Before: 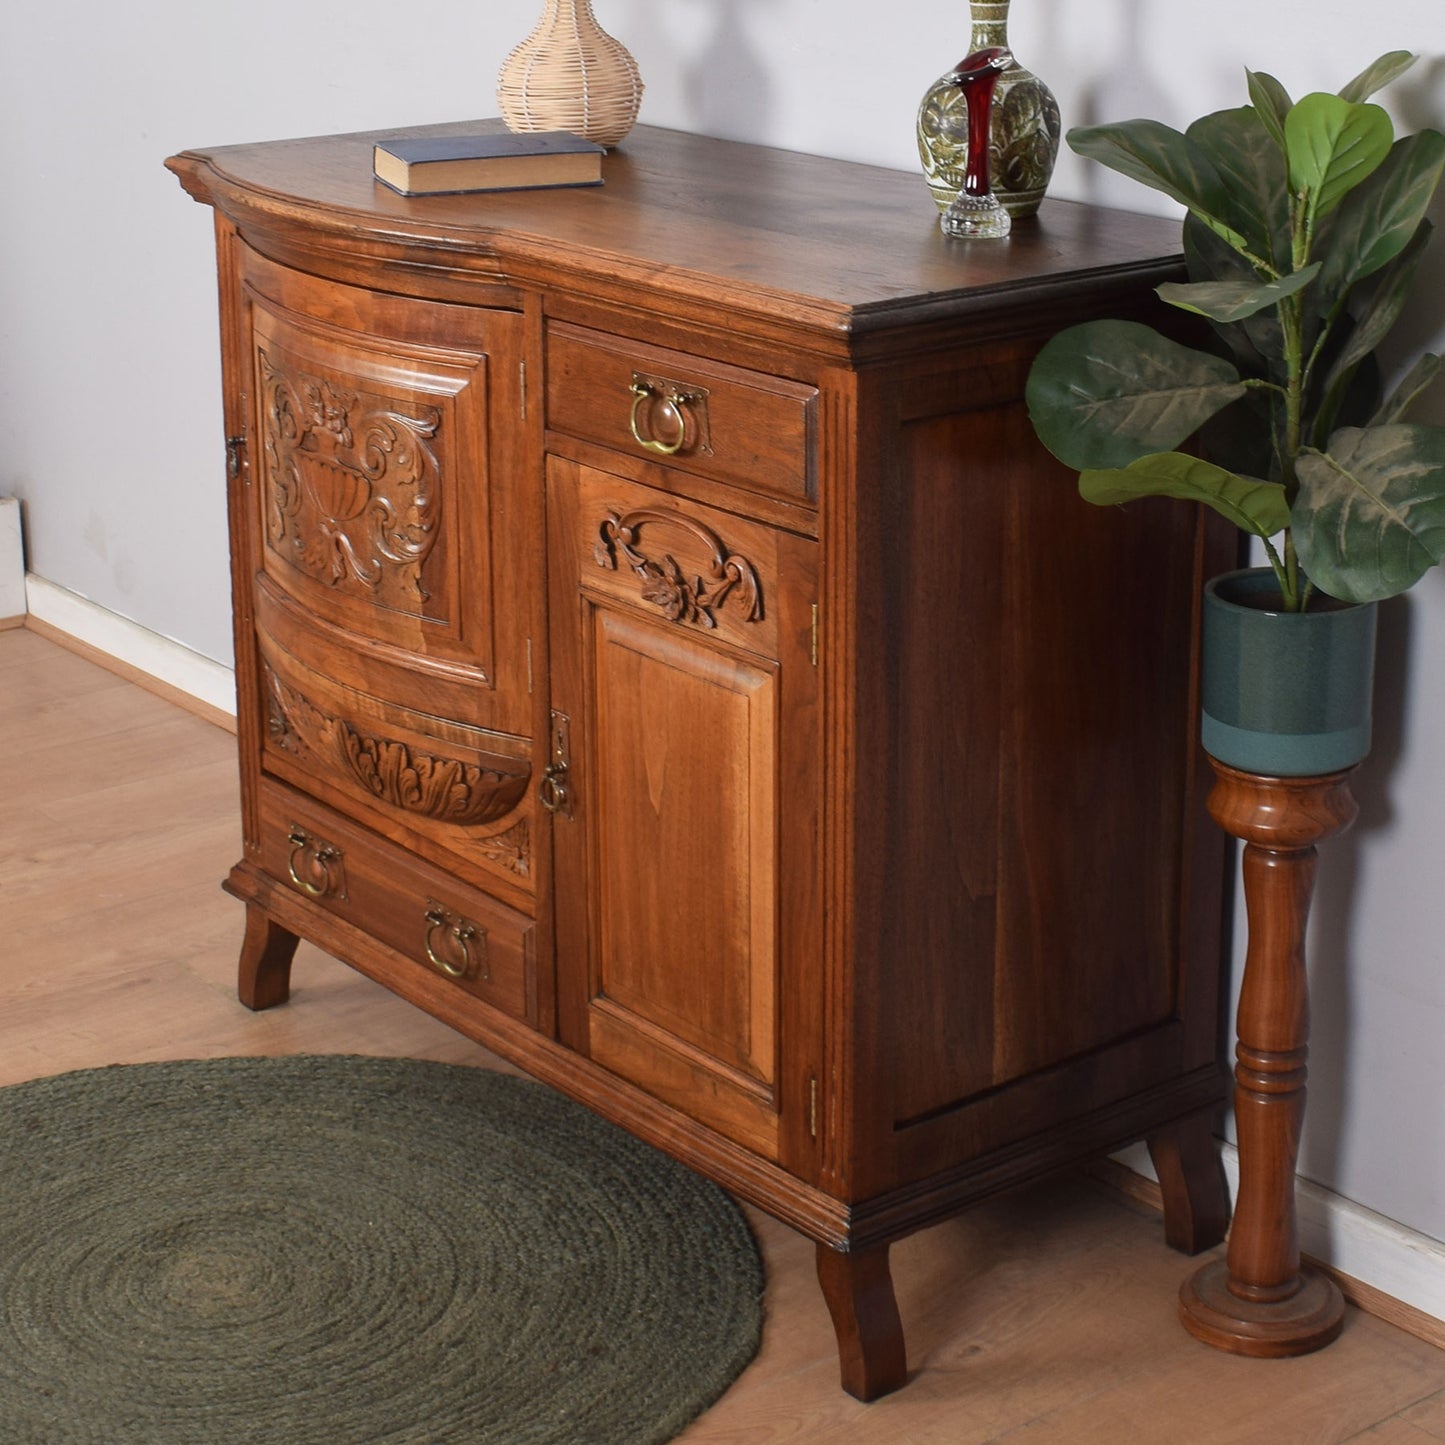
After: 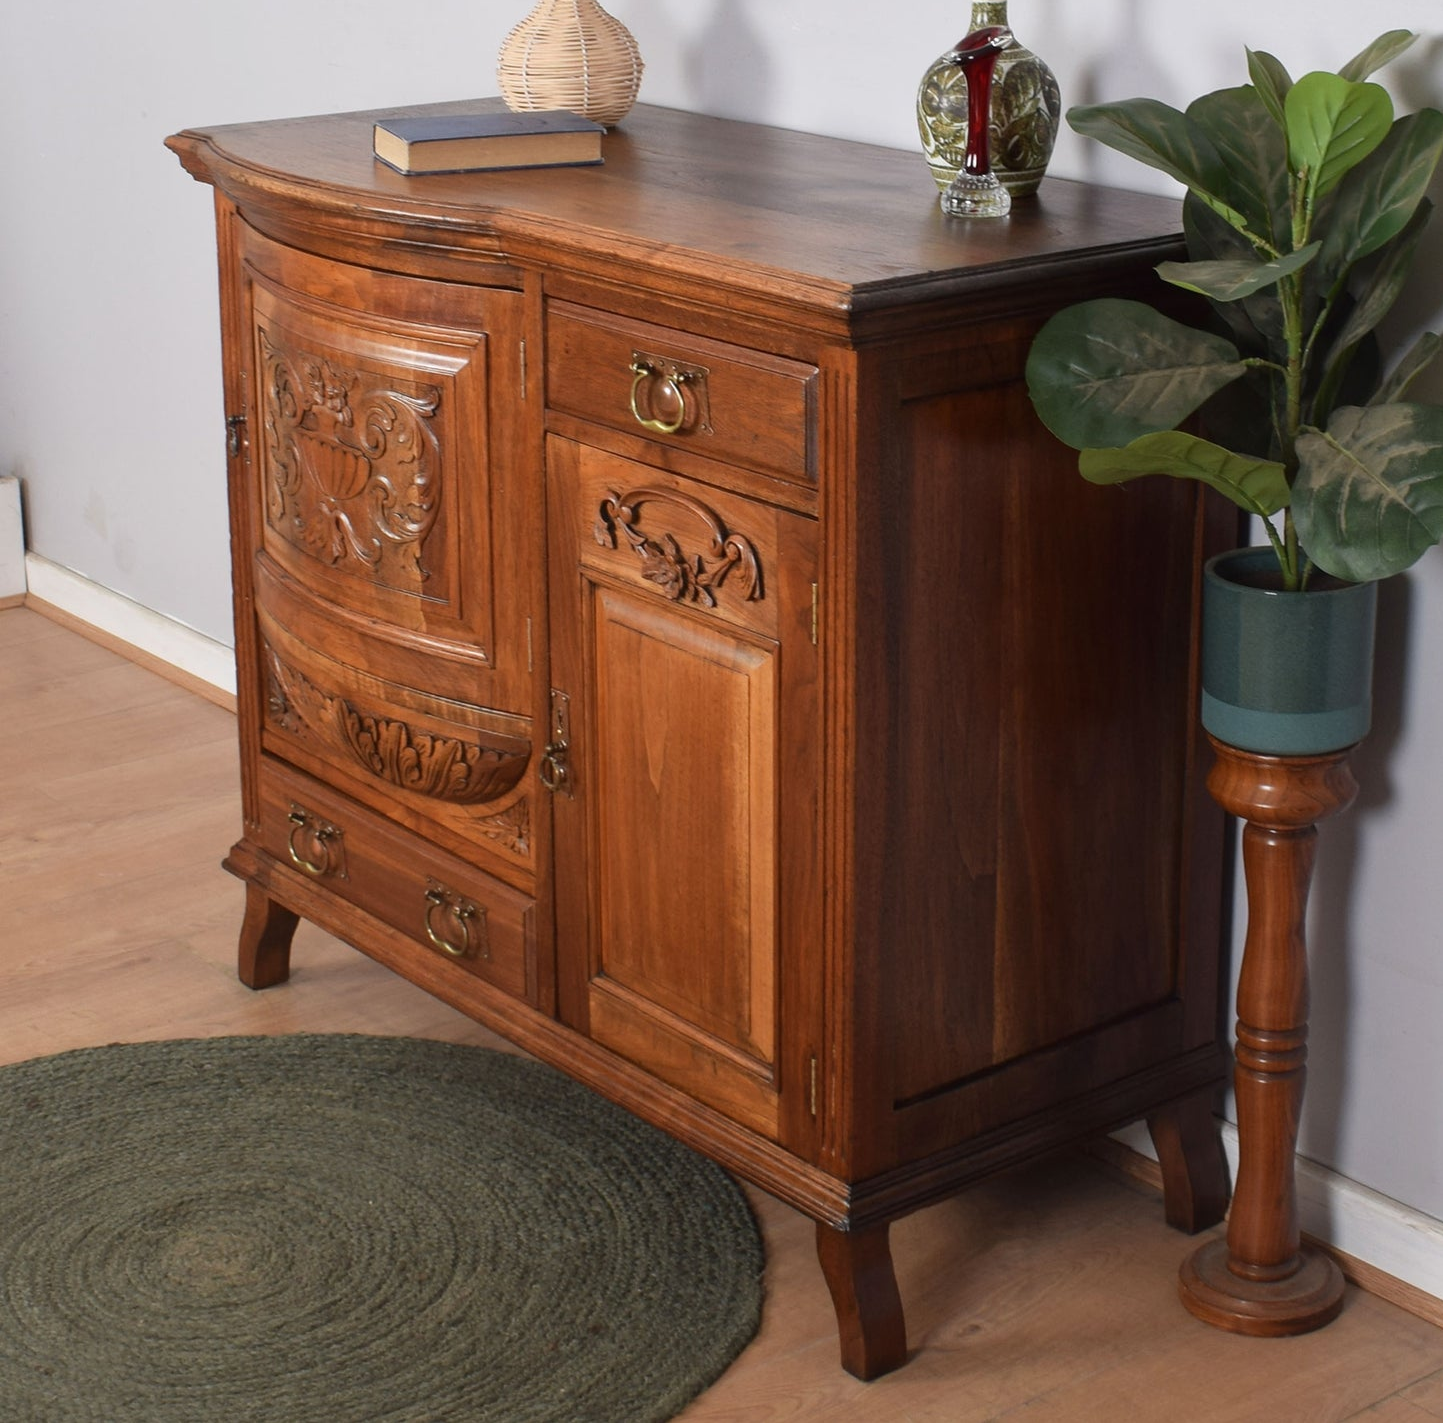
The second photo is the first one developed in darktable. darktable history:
crop: top 1.487%, right 0.084%
